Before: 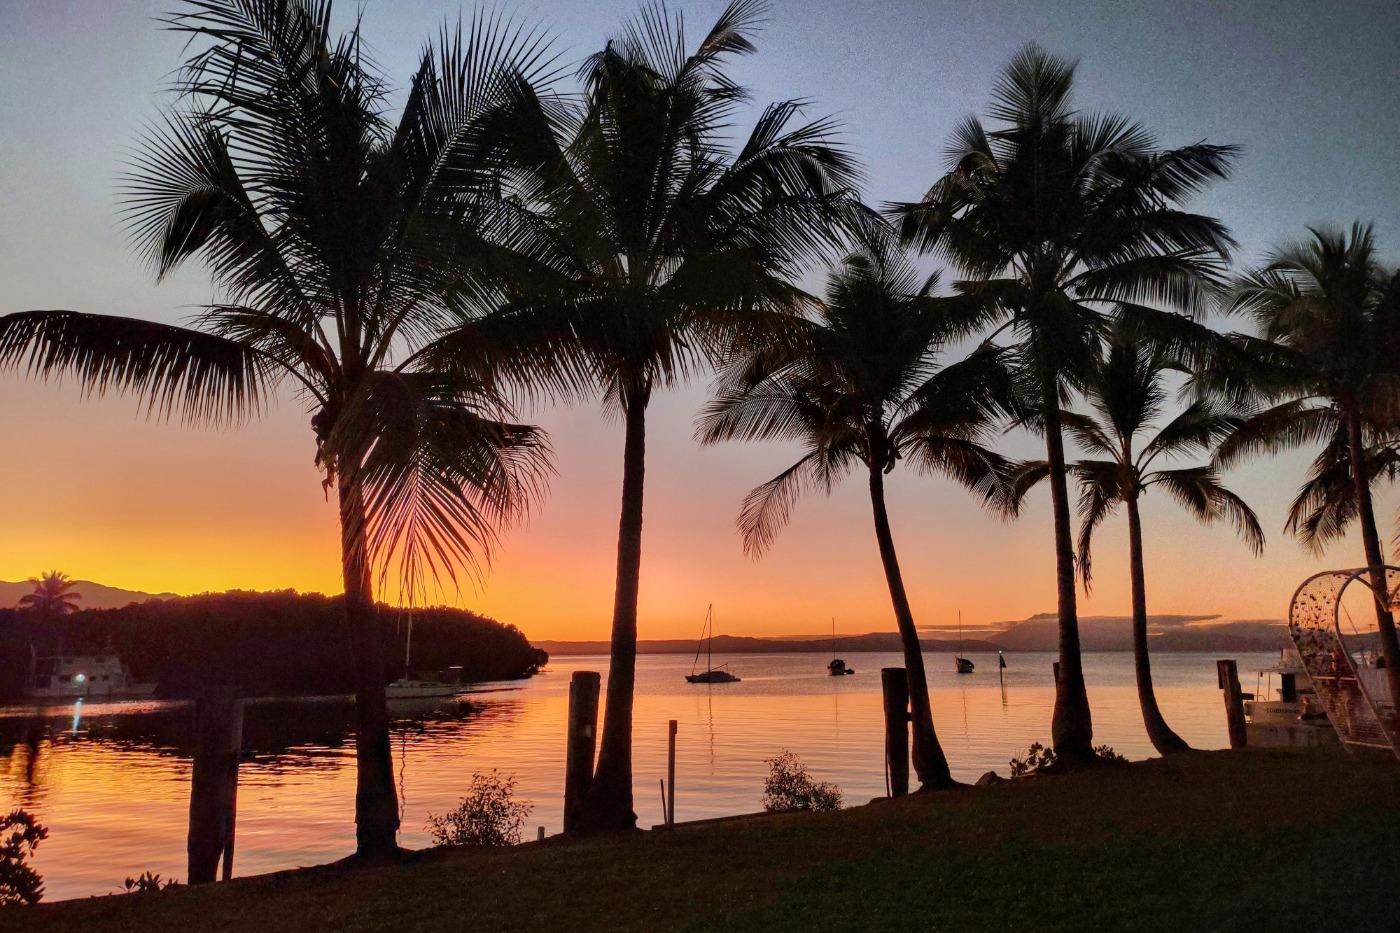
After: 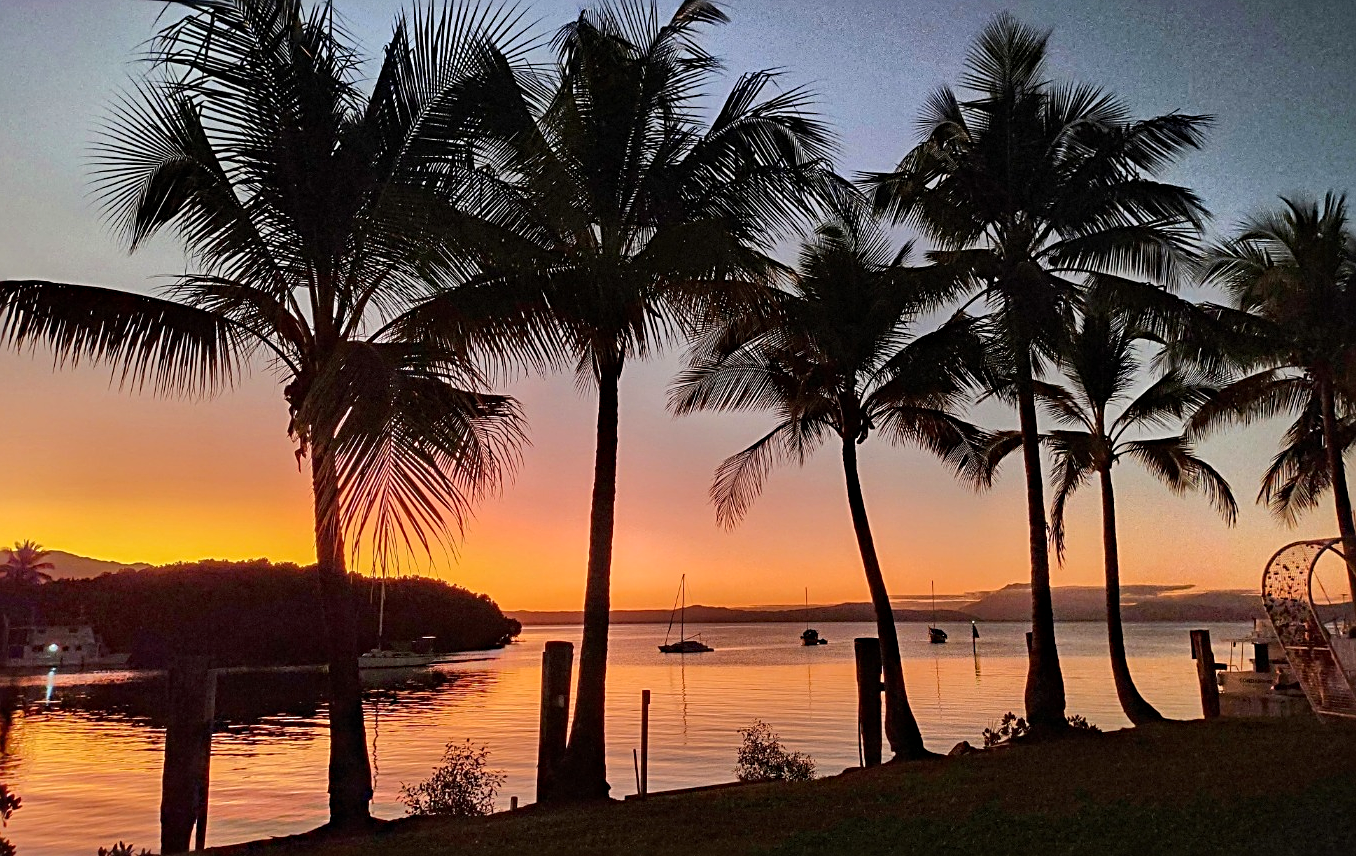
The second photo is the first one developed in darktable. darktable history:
haze removal: compatibility mode true, adaptive false
crop: left 1.964%, top 3.251%, right 1.122%, bottom 4.933%
sharpen: radius 2.531, amount 0.628
